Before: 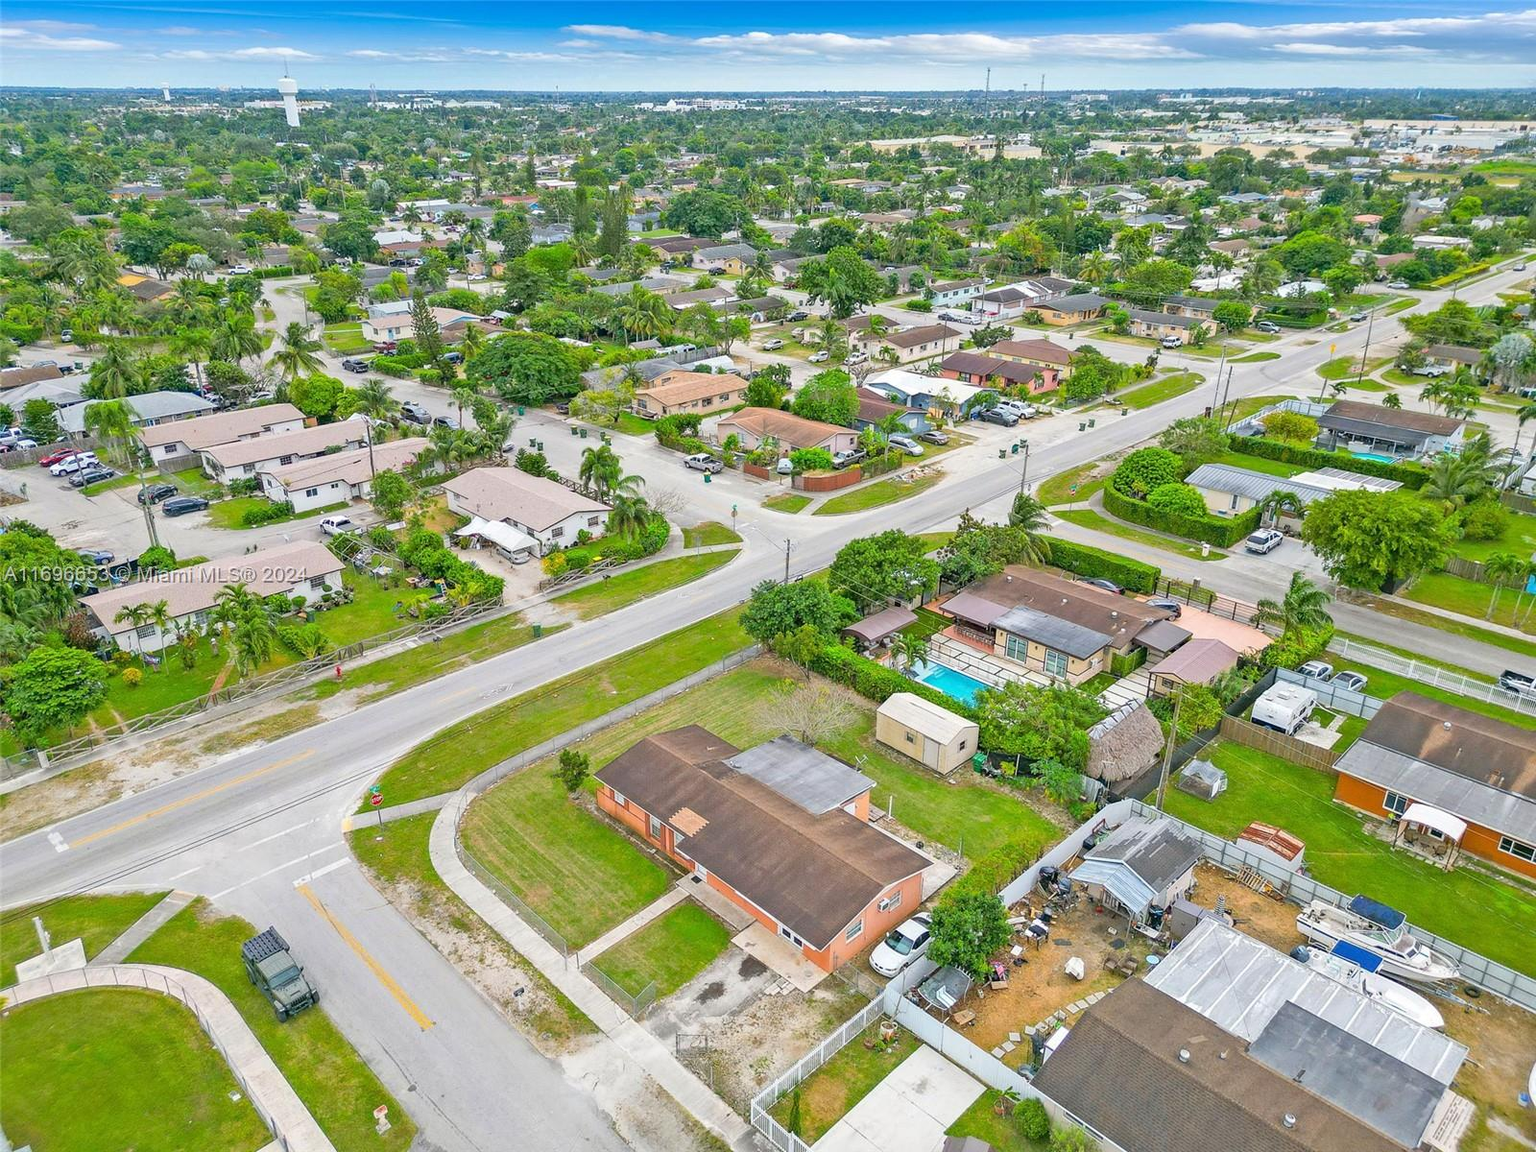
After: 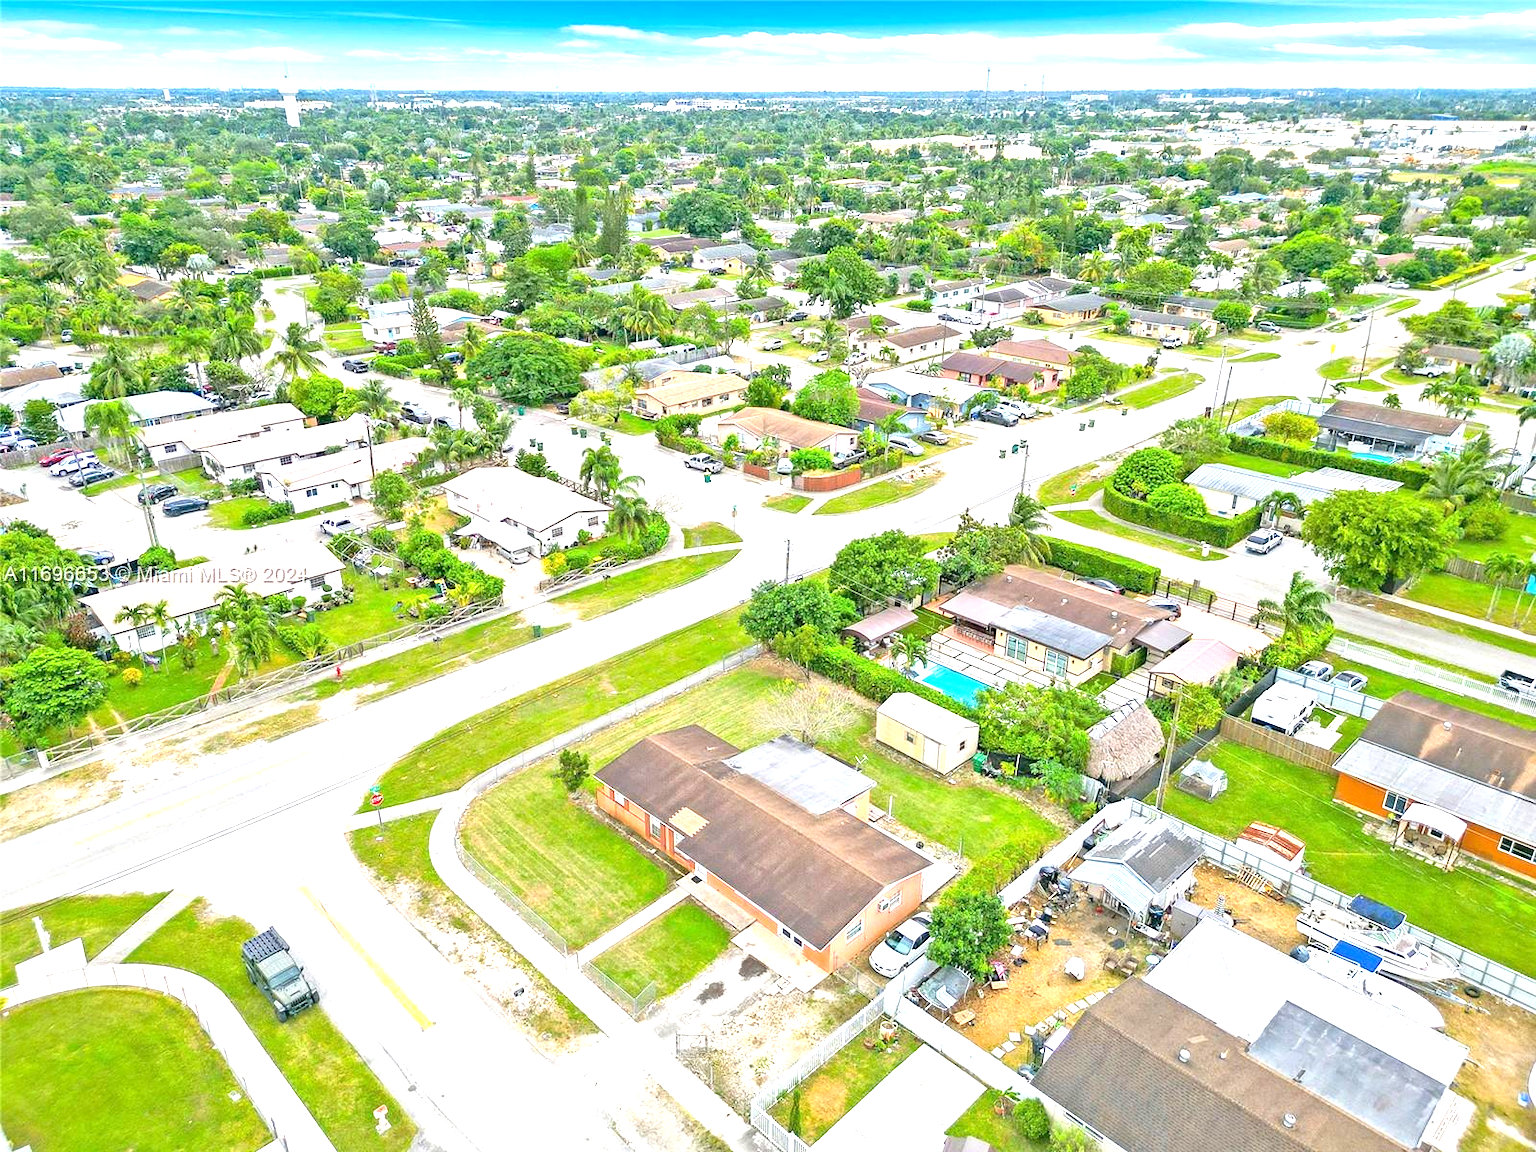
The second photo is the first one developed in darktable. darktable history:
exposure: black level correction 0.001, exposure 1.117 EV, compensate highlight preservation false
